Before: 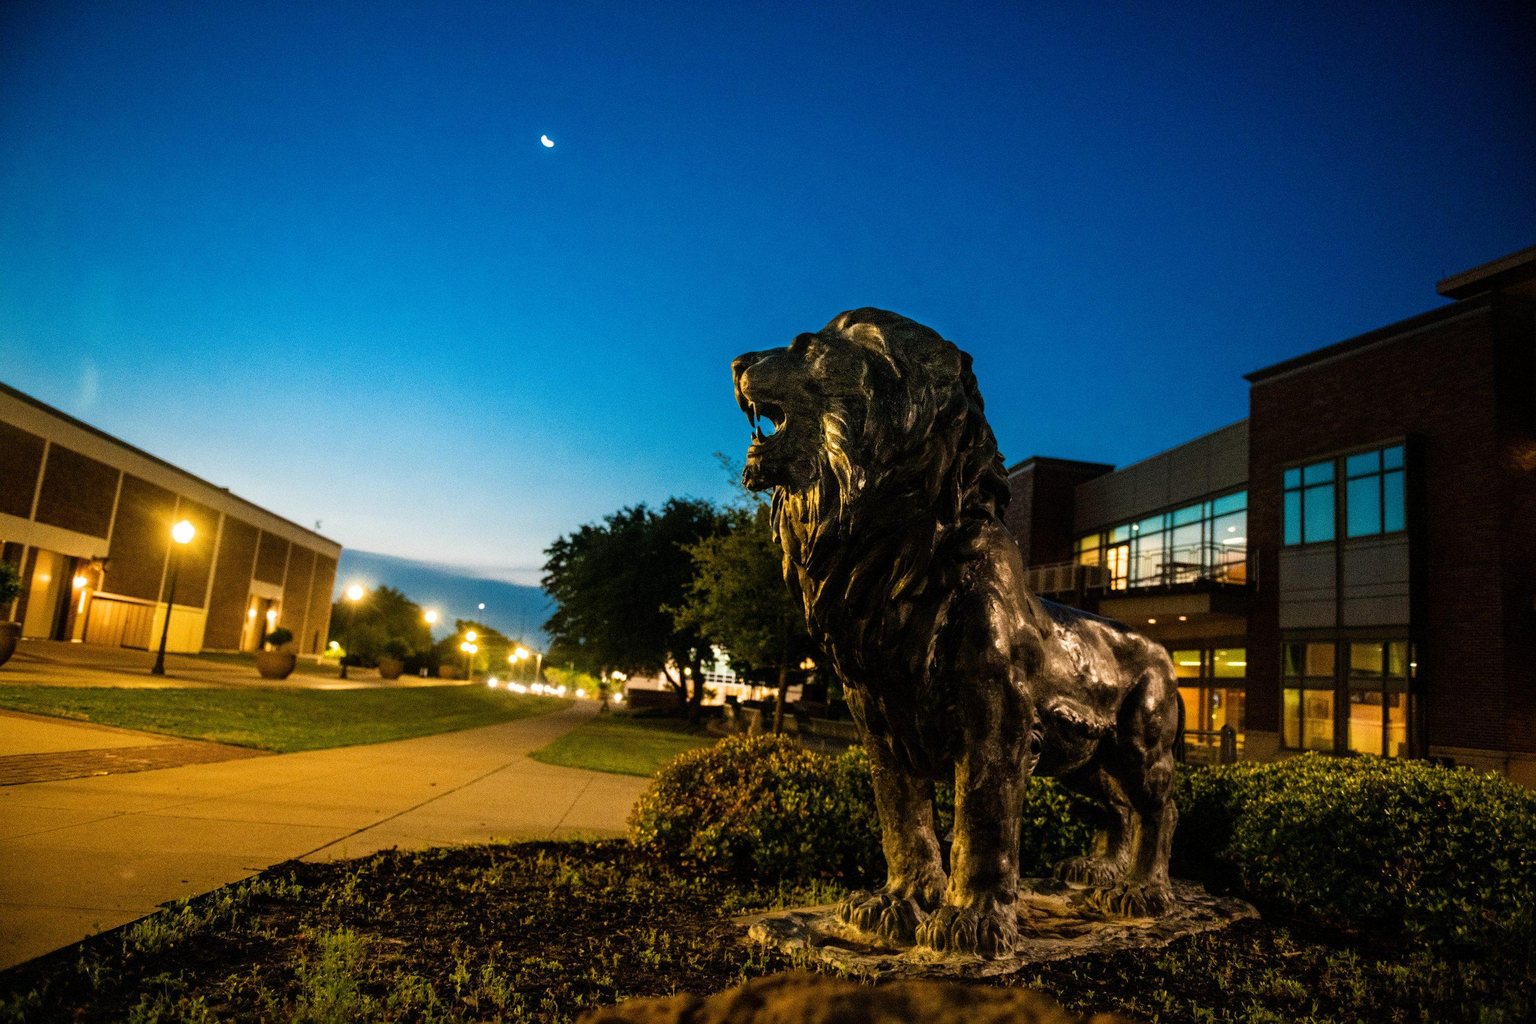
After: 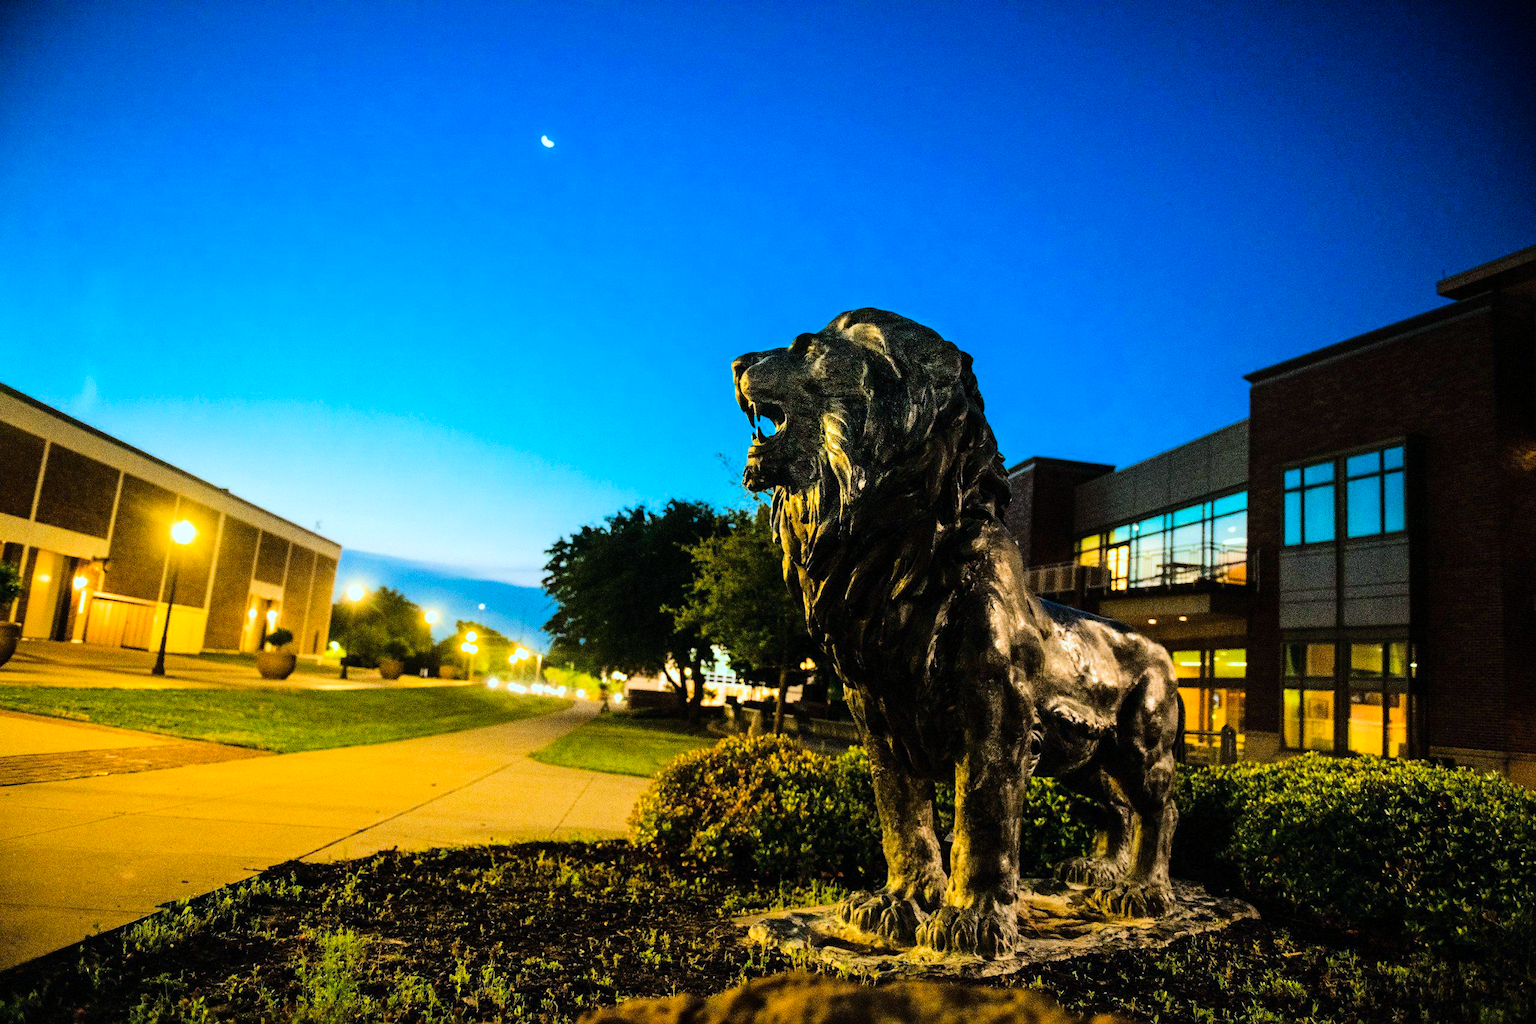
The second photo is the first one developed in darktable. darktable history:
tone equalizer: -7 EV 0.16 EV, -6 EV 0.604 EV, -5 EV 1.11 EV, -4 EV 1.29 EV, -3 EV 1.13 EV, -2 EV 0.6 EV, -1 EV 0.151 EV, edges refinement/feathering 500, mask exposure compensation -1.57 EV, preserve details no
color calibration: output colorfulness [0, 0.315, 0, 0], illuminant Planckian (black body), x 0.378, y 0.375, temperature 4069.91 K
